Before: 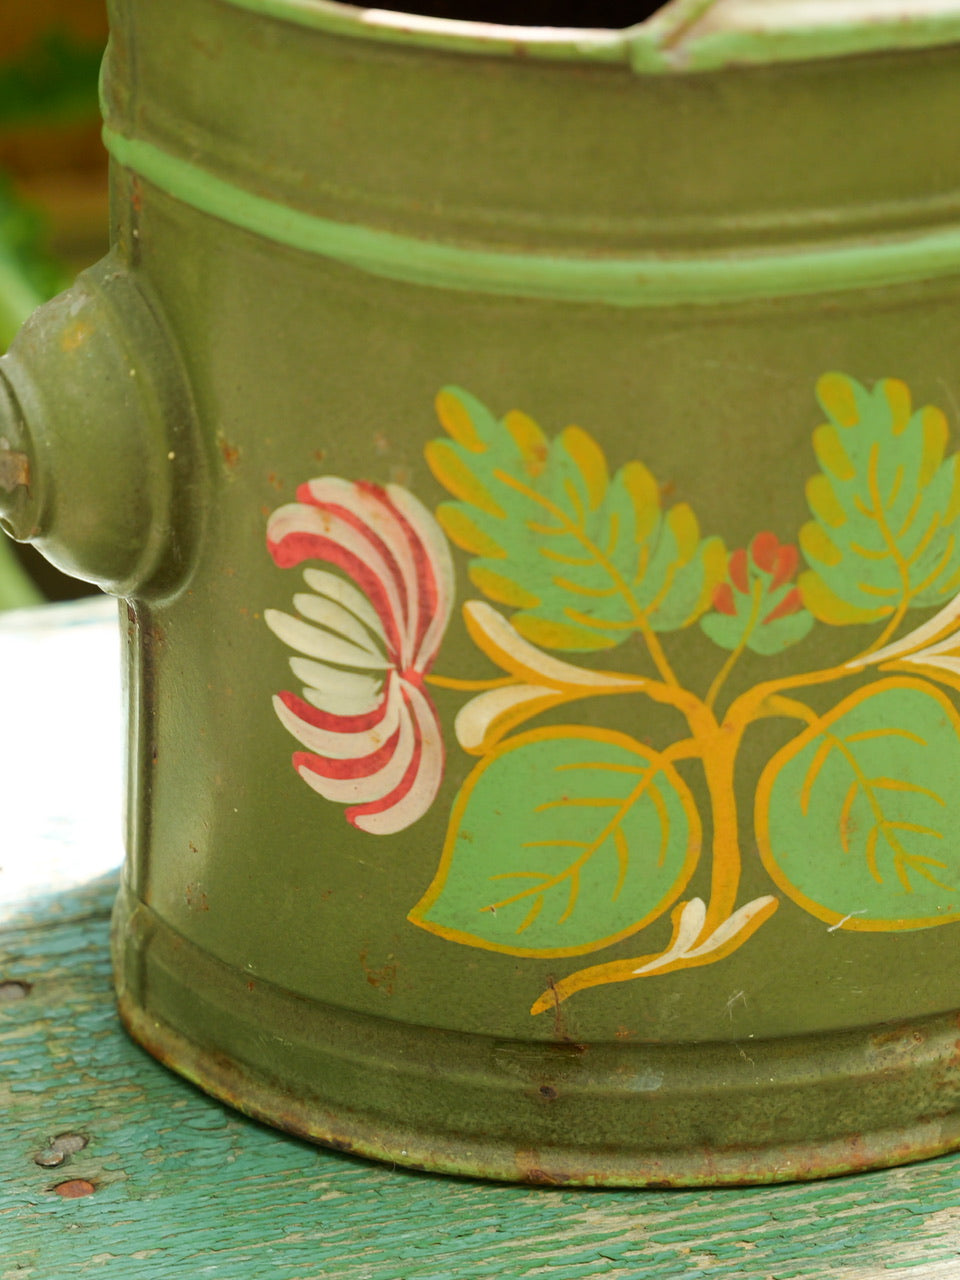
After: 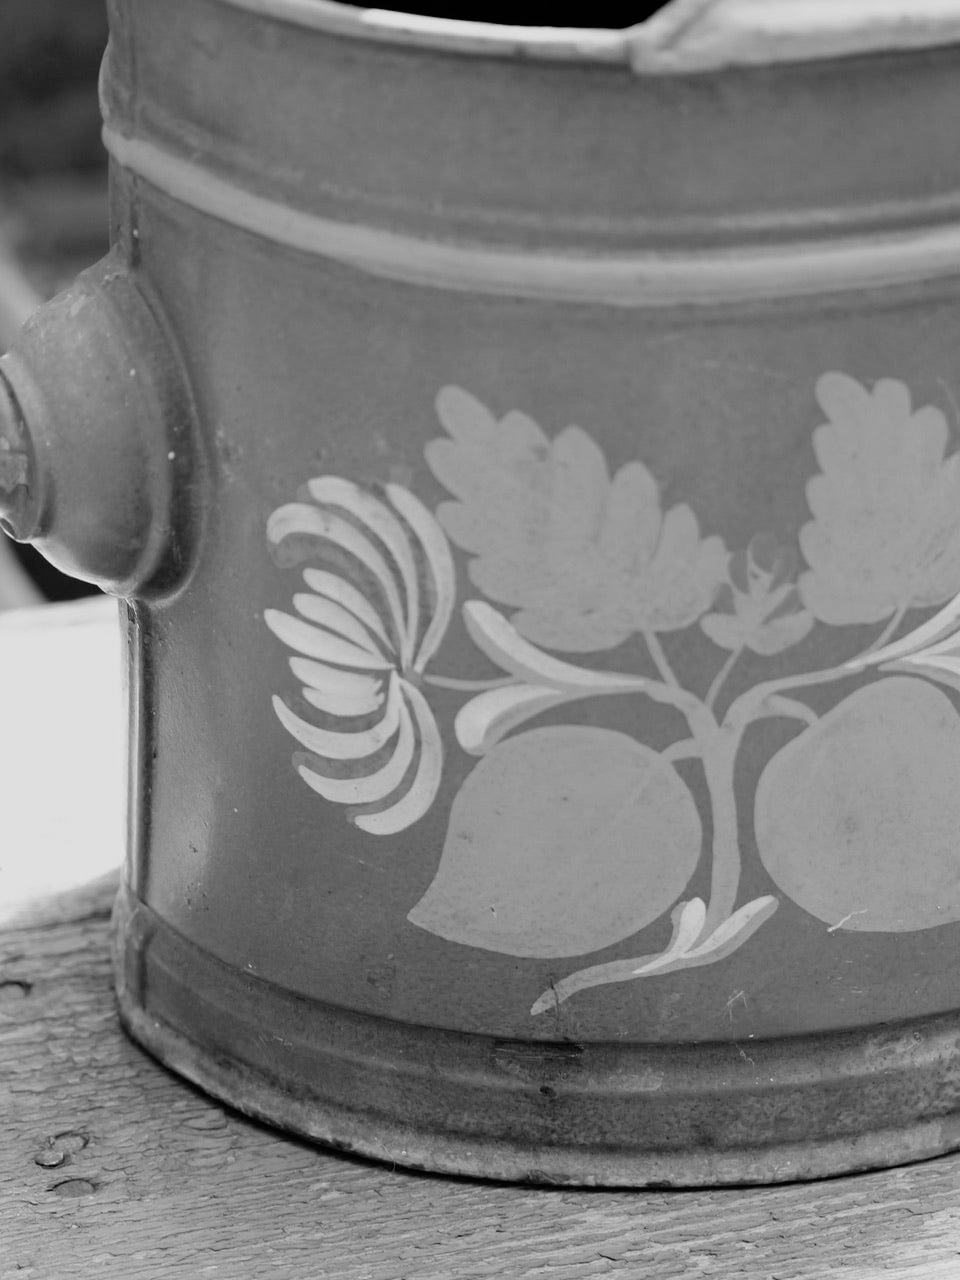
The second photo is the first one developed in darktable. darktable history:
color correction: highlights a* -0.482, highlights b* 0.161, shadows a* 4.66, shadows b* 20.72
filmic rgb: black relative exposure -7.75 EV, white relative exposure 4.4 EV, threshold 3 EV, hardness 3.76, latitude 50%, contrast 1.1, color science v5 (2021), contrast in shadows safe, contrast in highlights safe, enable highlight reconstruction true
monochrome: on, module defaults
